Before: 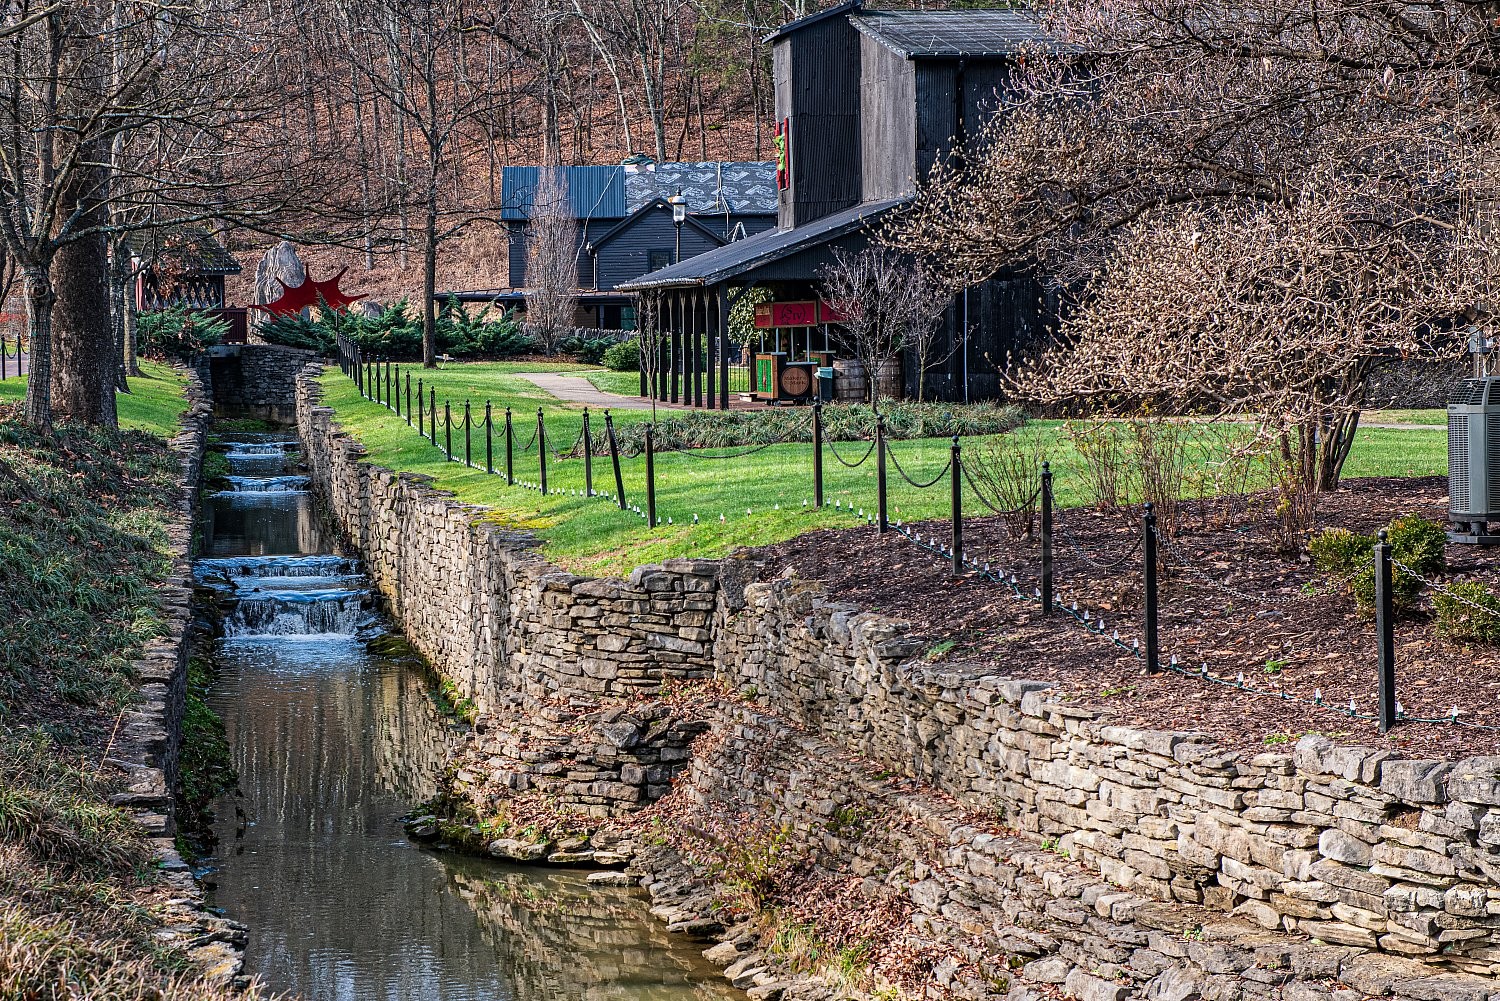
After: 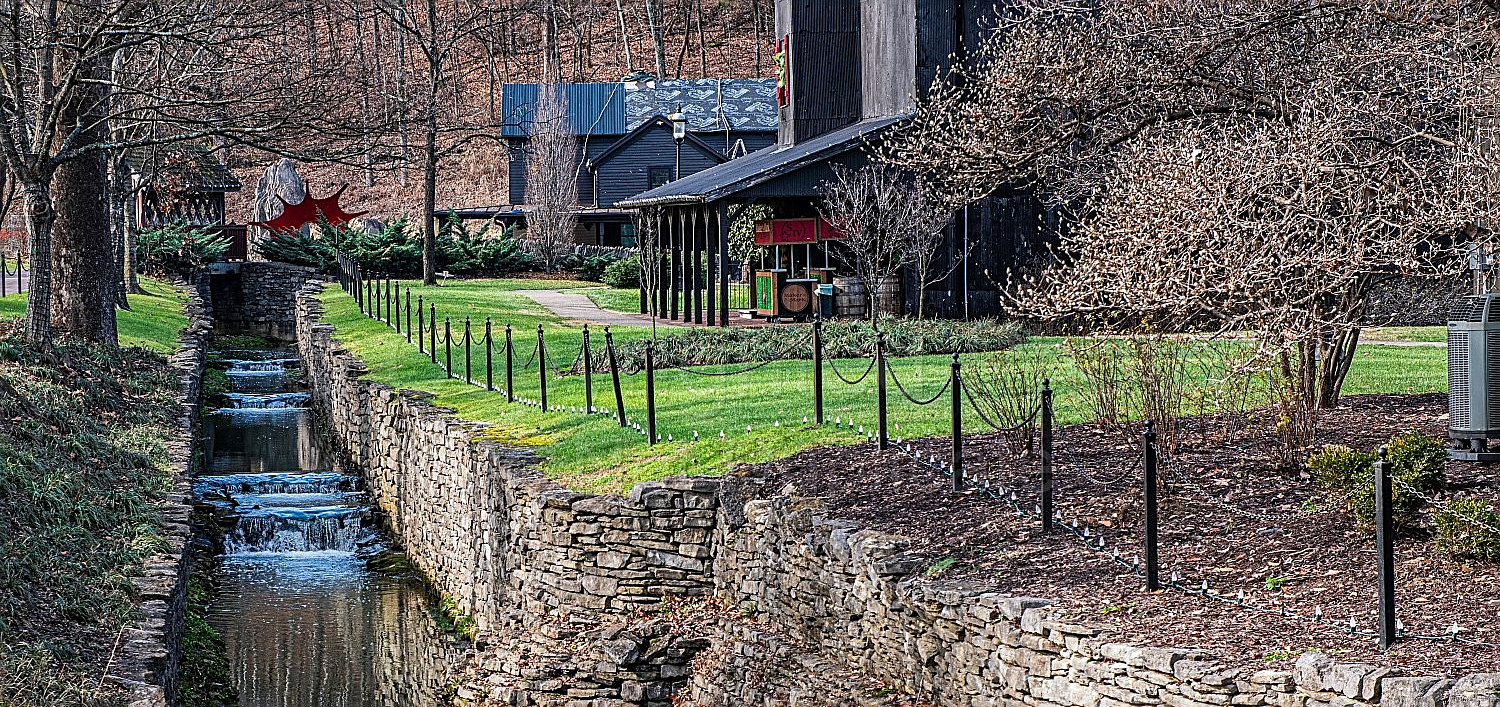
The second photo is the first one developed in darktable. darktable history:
crop and rotate: top 8.293%, bottom 20.996%
sharpen: on, module defaults
white balance: red 0.986, blue 1.01
